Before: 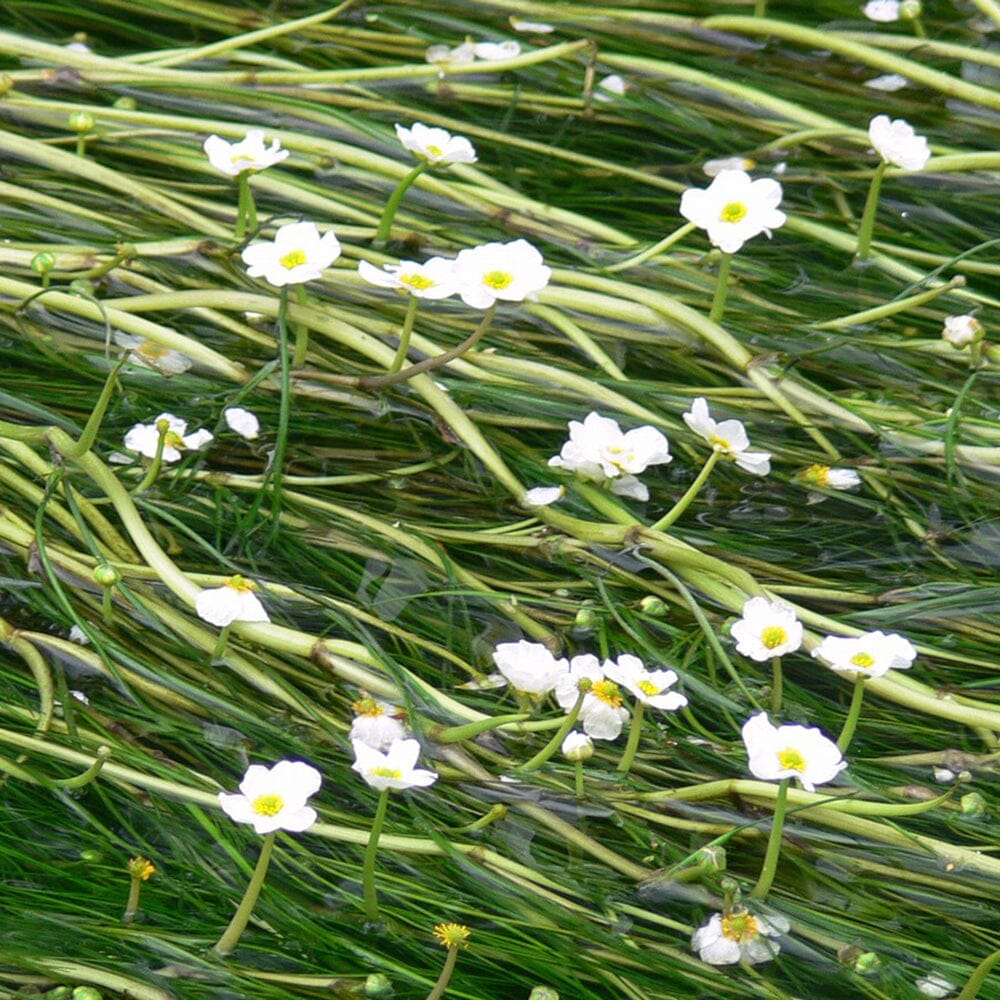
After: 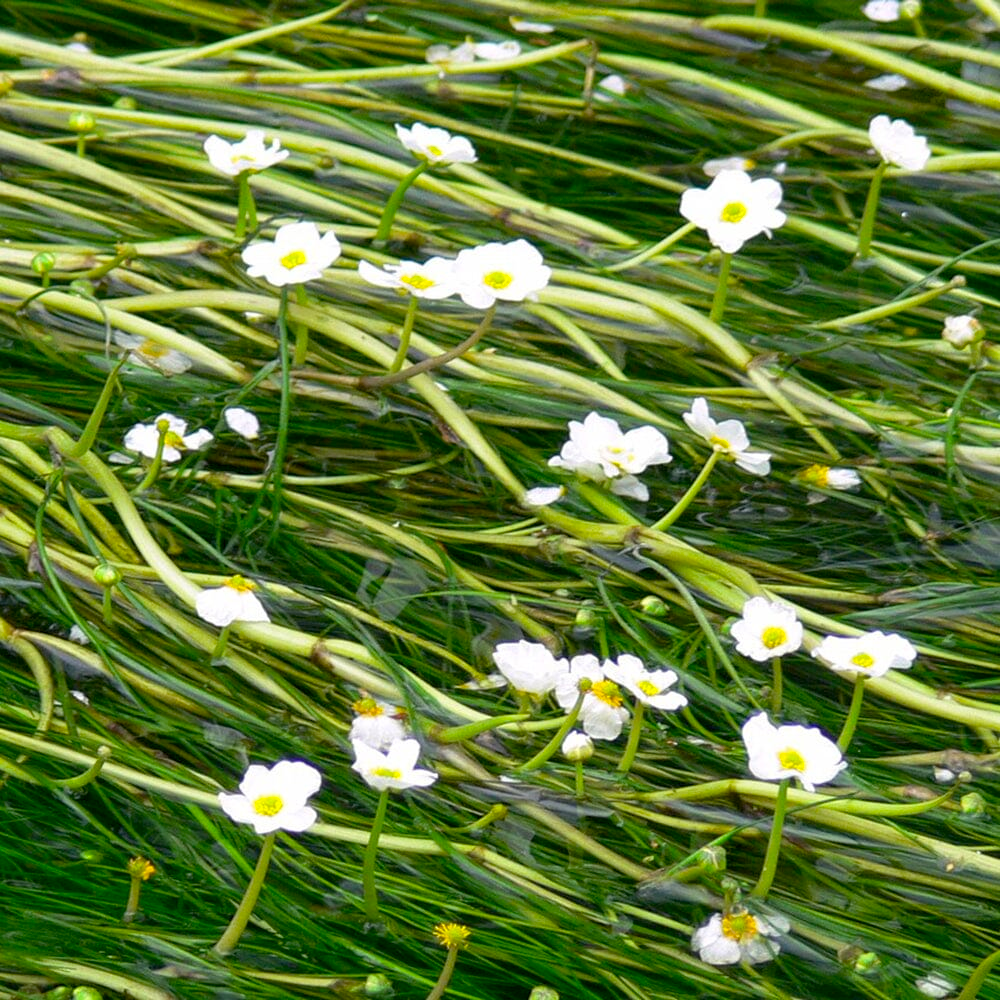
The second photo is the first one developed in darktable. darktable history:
exposure: black level correction 0.004, exposure 0.014 EV, compensate highlight preservation false
color balance: output saturation 120%
